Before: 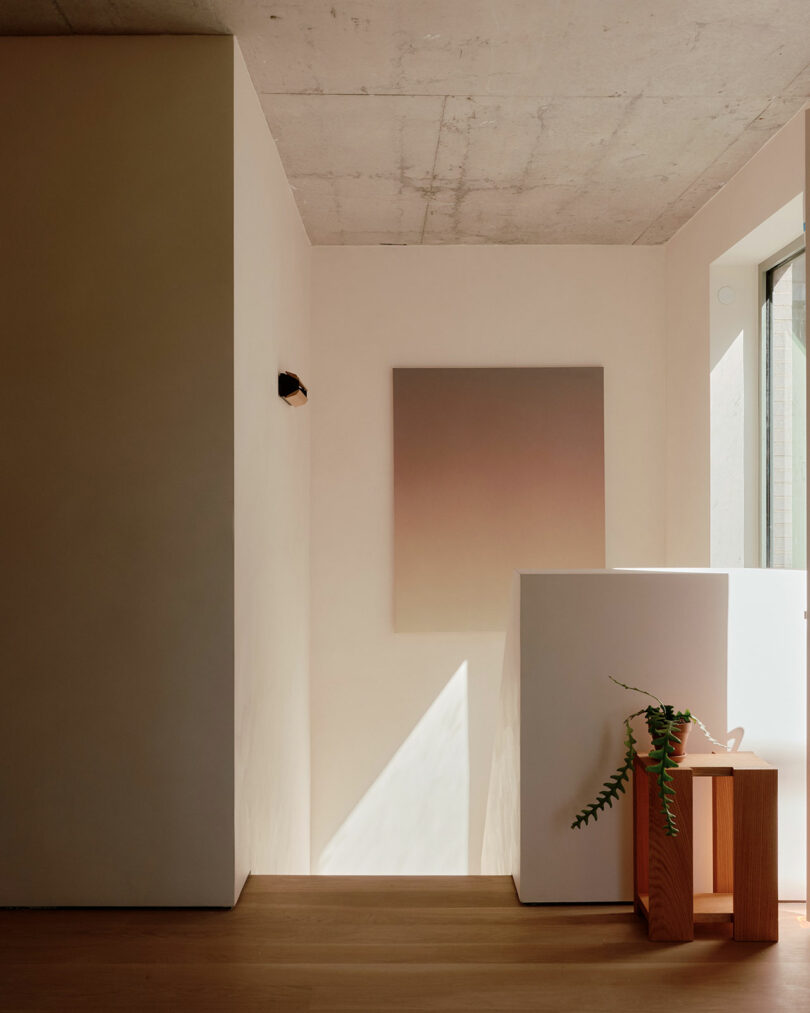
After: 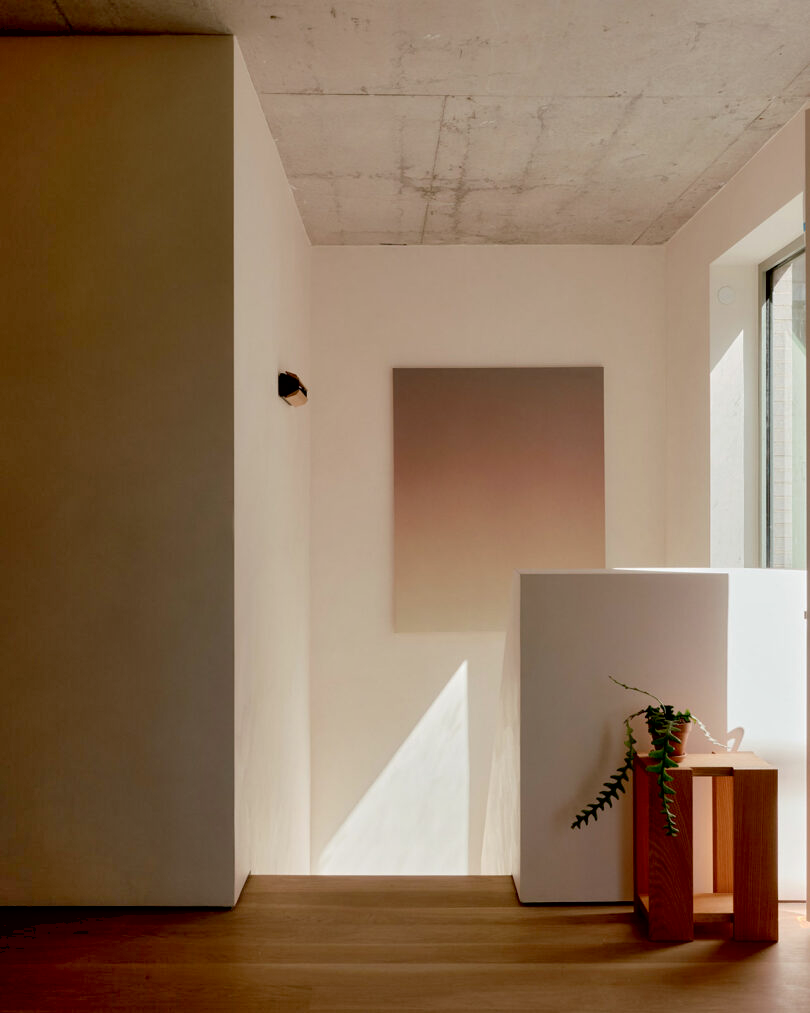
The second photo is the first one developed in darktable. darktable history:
exposure: black level correction 0.01, exposure 0.008 EV, compensate highlight preservation false
shadows and highlights: white point adjustment 0.045, soften with gaussian
